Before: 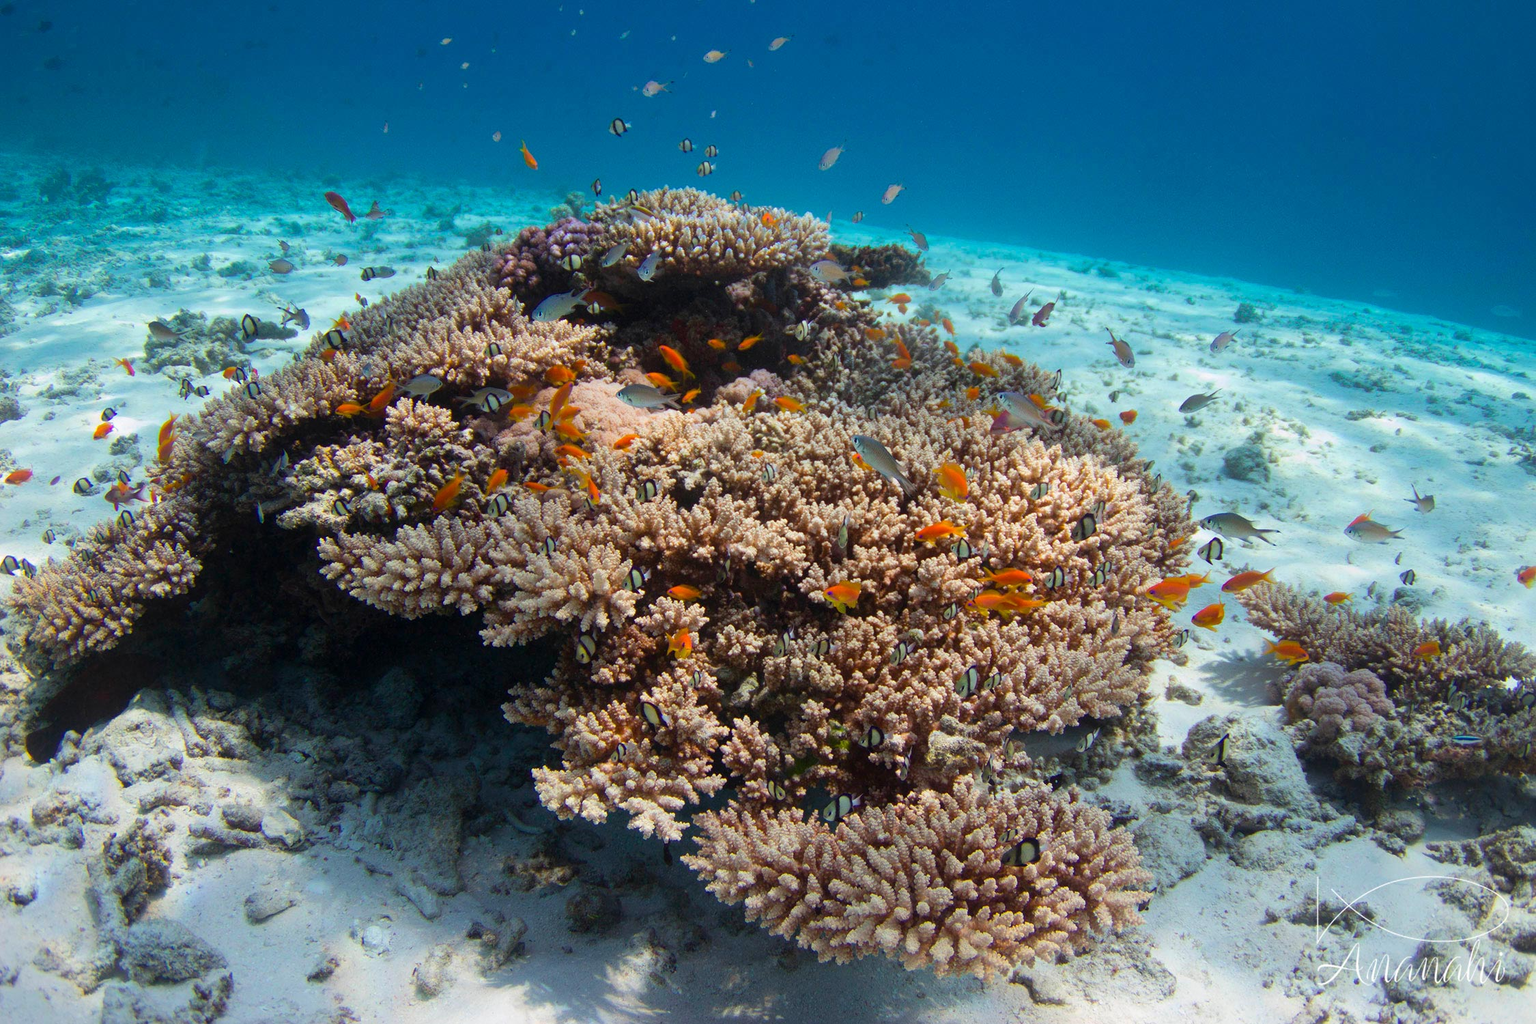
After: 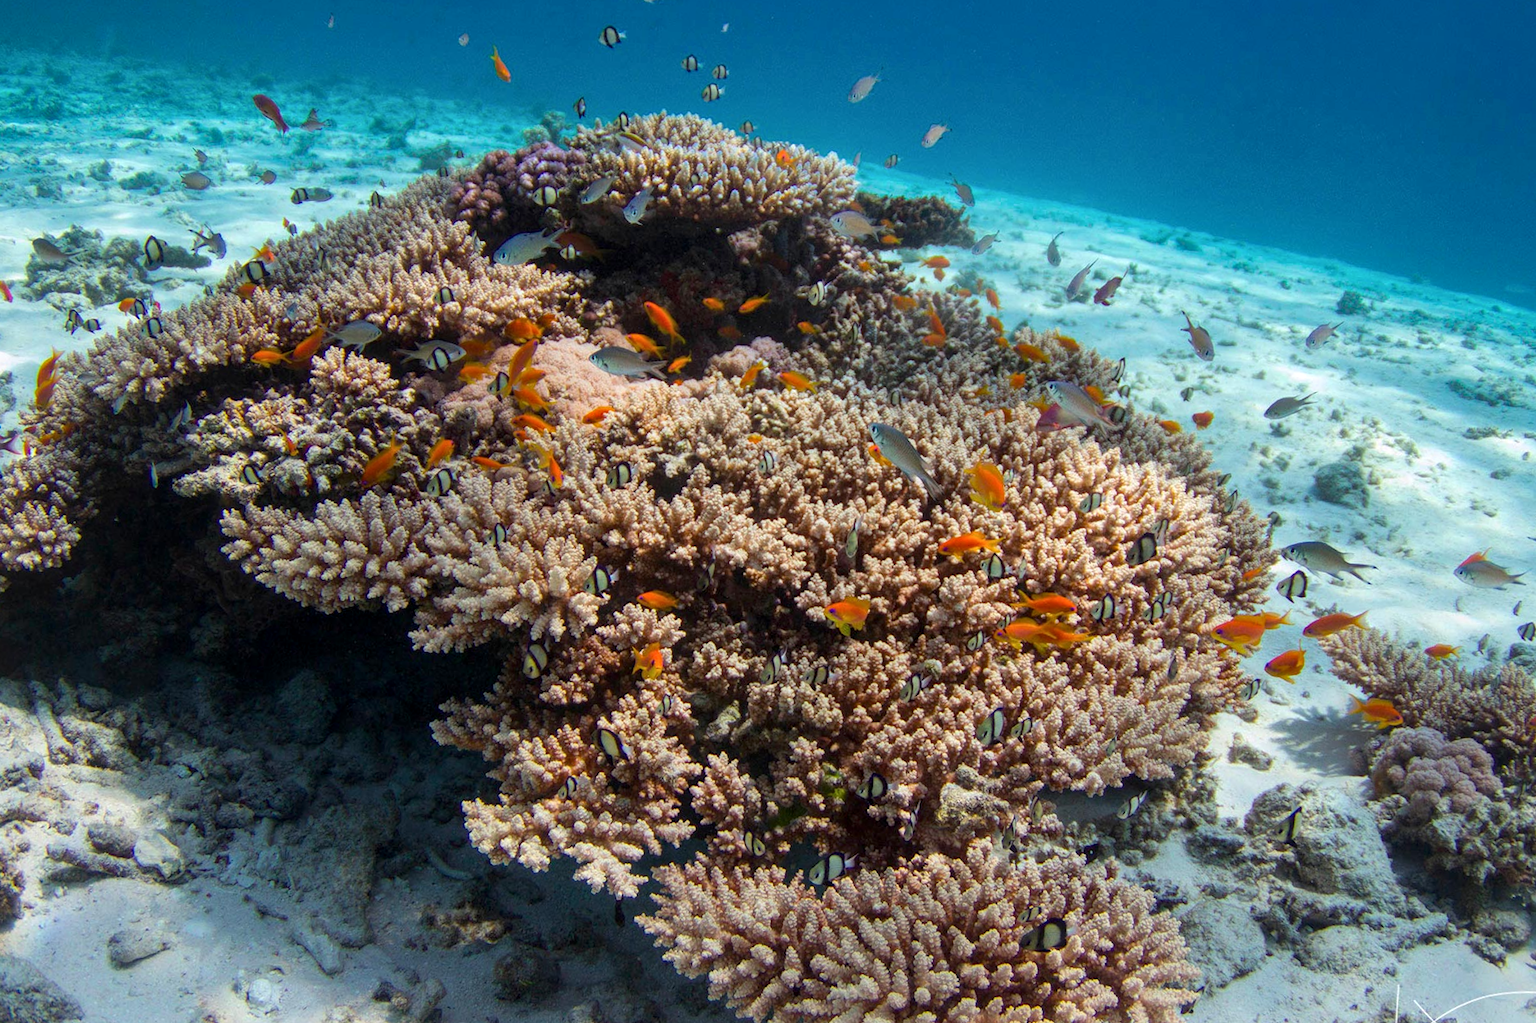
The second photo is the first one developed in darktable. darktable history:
local contrast: on, module defaults
crop and rotate: angle -3.27°, left 5.211%, top 5.211%, right 4.607%, bottom 4.607%
